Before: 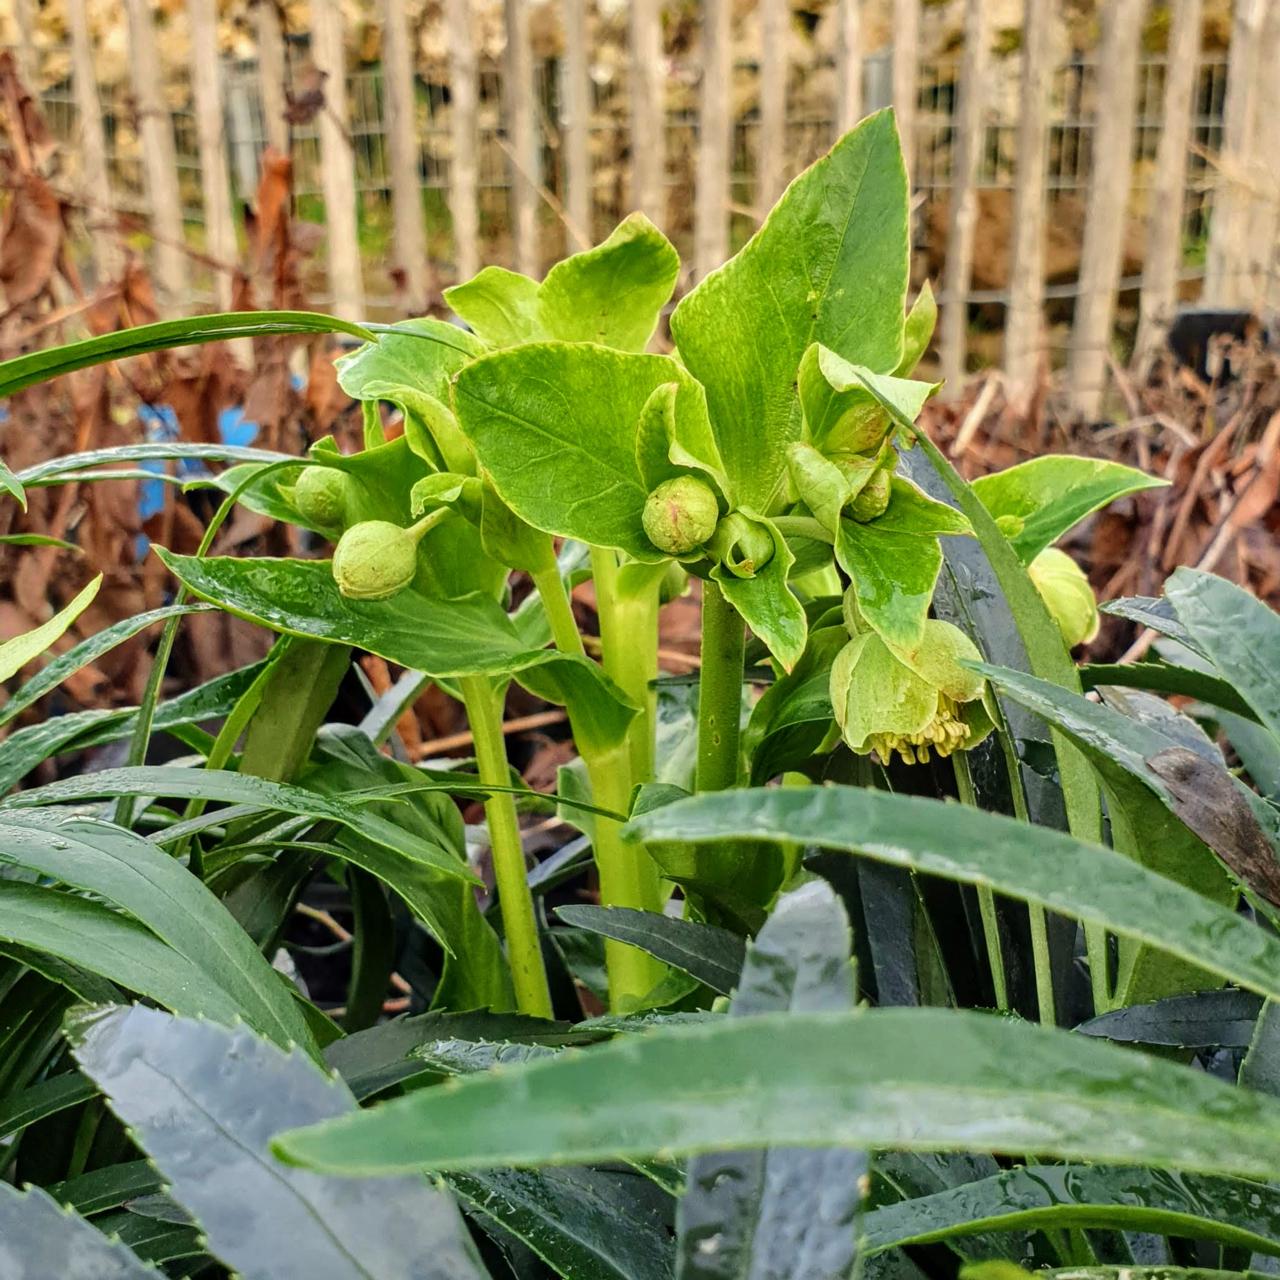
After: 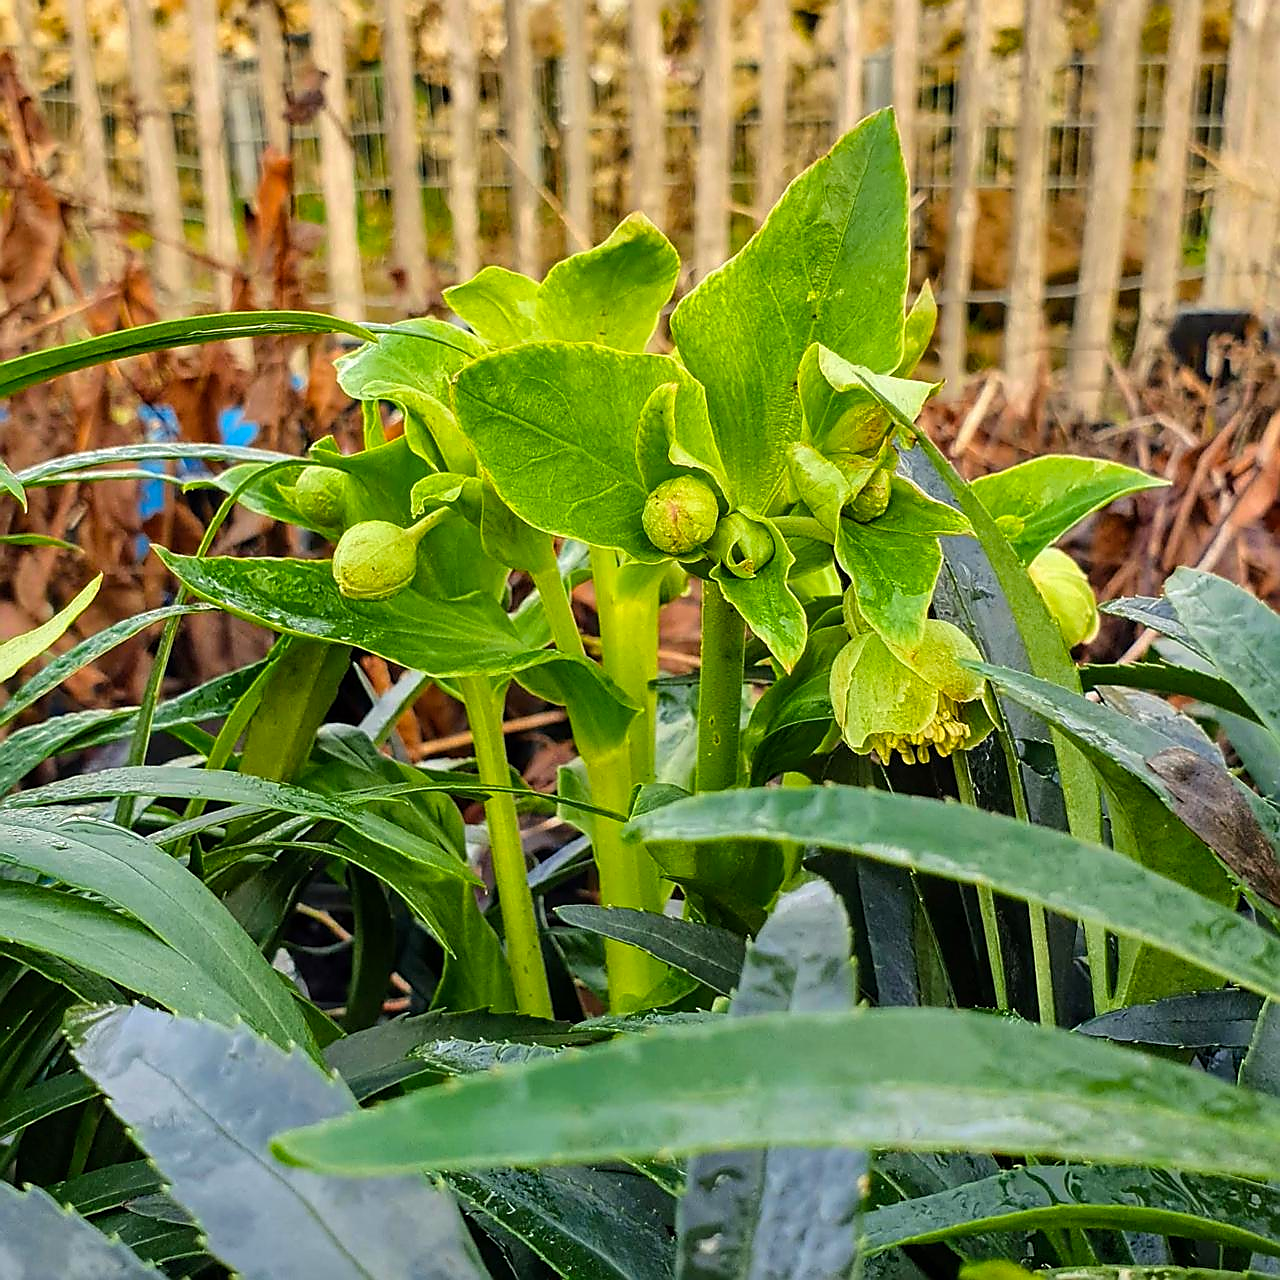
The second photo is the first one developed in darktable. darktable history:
sharpen: radius 1.391, amount 1.259, threshold 0.811
color balance rgb: highlights gain › chroma 0.243%, highlights gain › hue 330.51°, shadows fall-off 299.518%, white fulcrum 2 EV, highlights fall-off 299.453%, perceptual saturation grading › global saturation 7.511%, perceptual saturation grading › shadows 4.146%, mask middle-gray fulcrum 99.958%, global vibrance 25.574%, contrast gray fulcrum 38.342%
